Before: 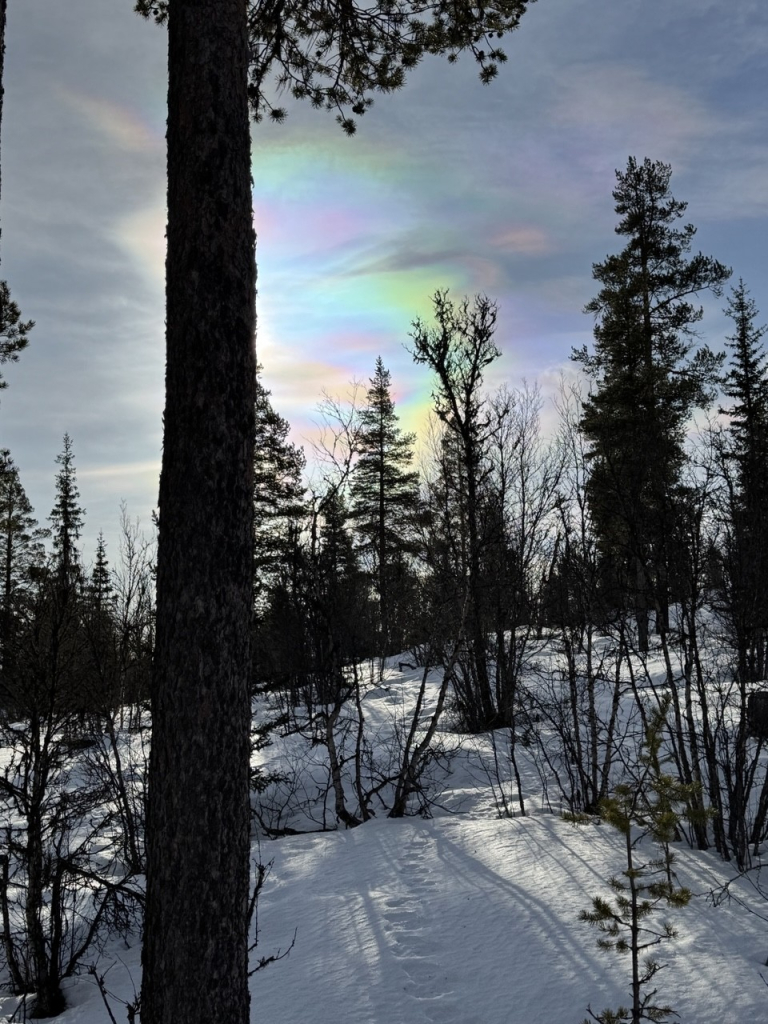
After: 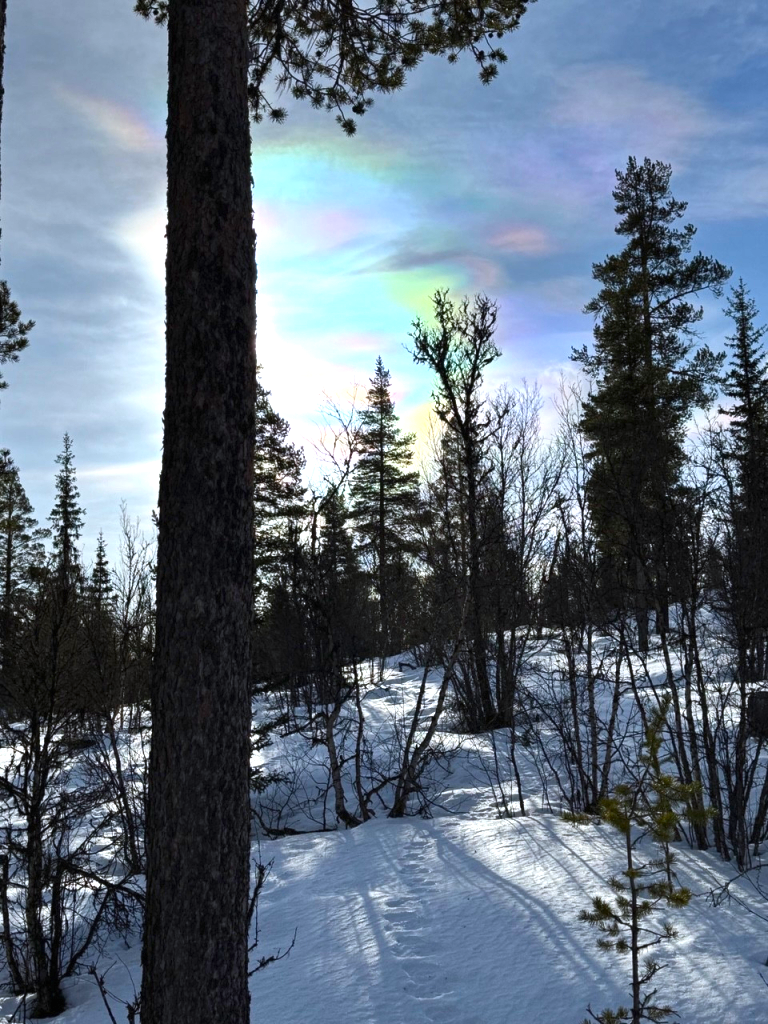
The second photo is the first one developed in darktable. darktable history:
color correction: highlights a* -0.698, highlights b* -8.53
contrast brightness saturation: brightness 0.087, saturation 0.194
color balance rgb: perceptual saturation grading › global saturation 16.55%, perceptual brilliance grading › global brilliance 1.985%, perceptual brilliance grading › highlights -3.633%
exposure: black level correction 0, exposure 0.69 EV, compensate highlight preservation false
tone curve: curves: ch0 [(0, 0) (0.536, 0.402) (1, 1)], color space Lab, independent channels, preserve colors none
